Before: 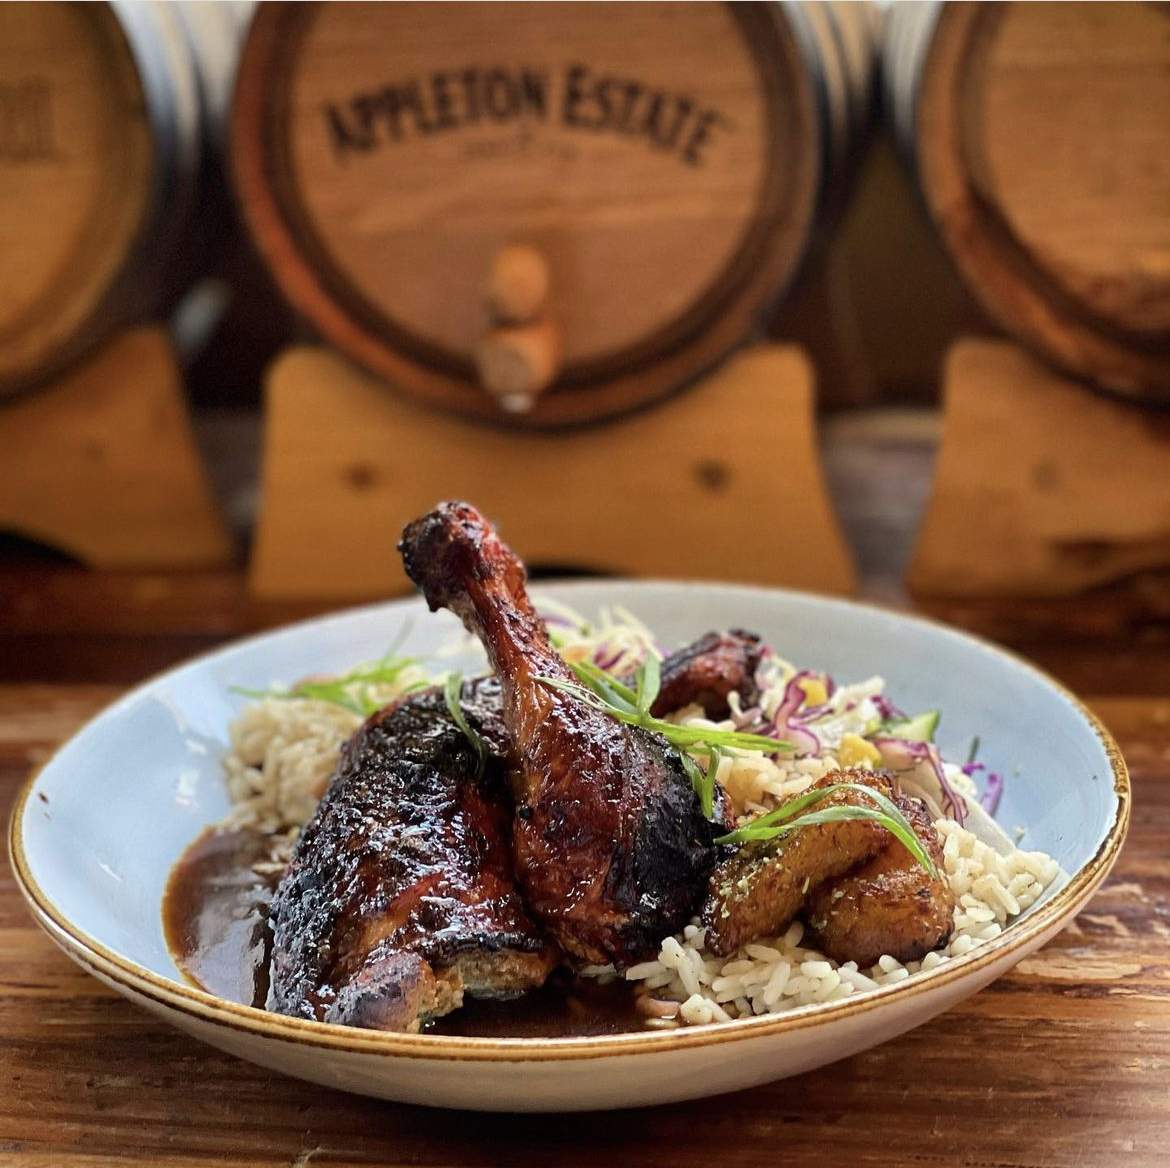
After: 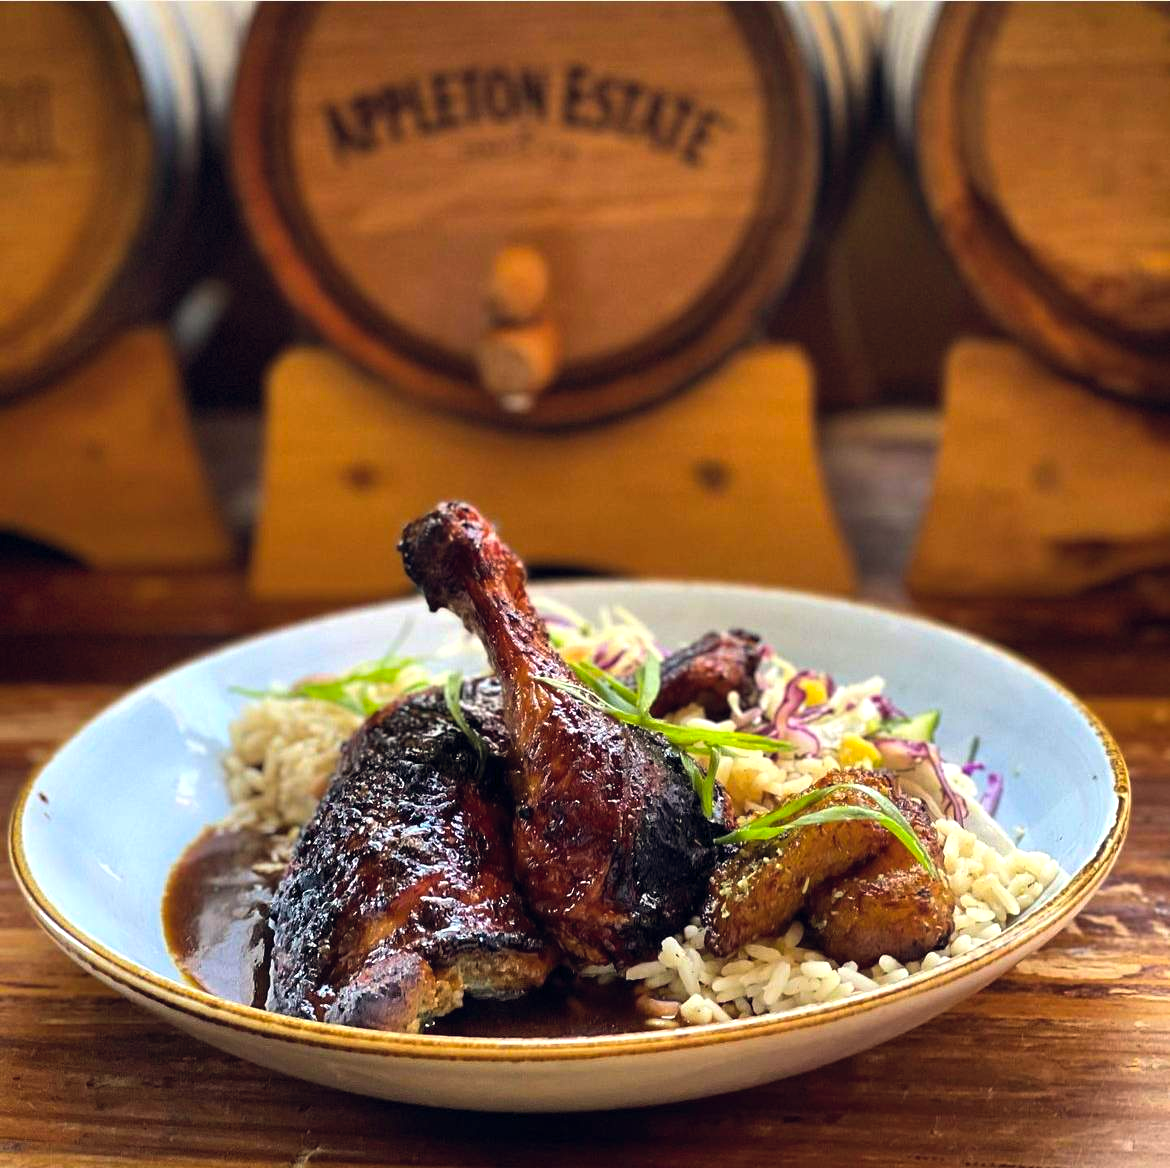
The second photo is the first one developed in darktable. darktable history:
contrast brightness saturation: contrast 0.03, brightness 0.062, saturation 0.128
color balance rgb: global offset › chroma 0.062%, global offset › hue 253.18°, linear chroma grading › global chroma 14.581%, perceptual saturation grading › global saturation 0.091%, perceptual brilliance grading › global brilliance -18.507%, perceptual brilliance grading › highlights 28.717%, global vibrance 20%
